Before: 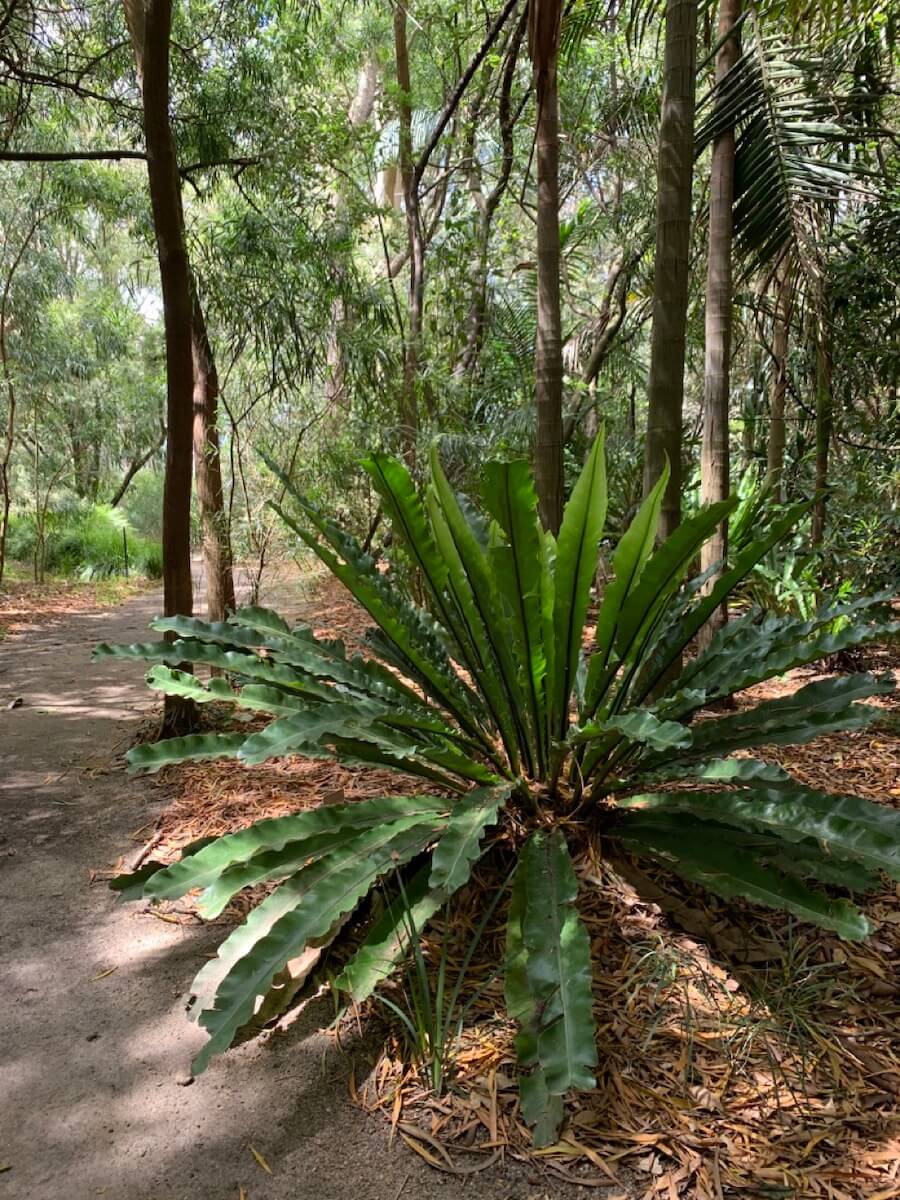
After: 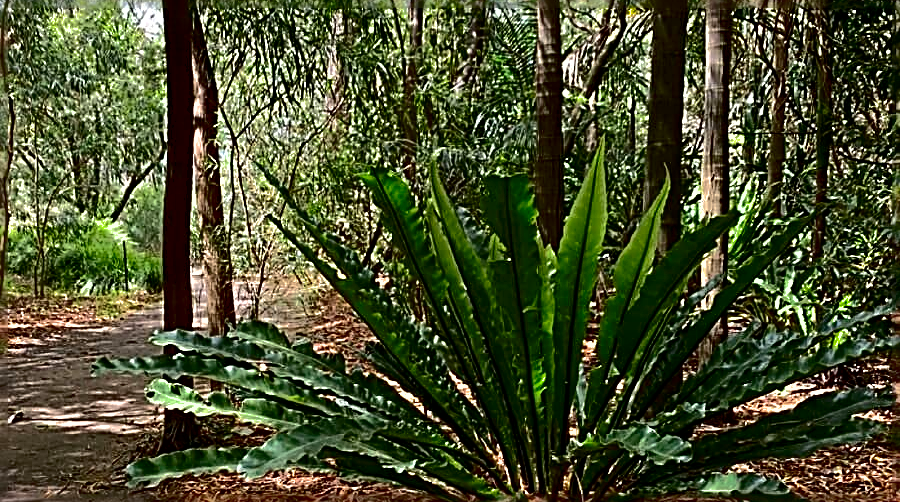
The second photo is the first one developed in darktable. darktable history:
sharpen: radius 3.158, amount 1.731
crop and rotate: top 23.84%, bottom 34.294%
contrast brightness saturation: contrast 0.24, brightness -0.24, saturation 0.14
shadows and highlights: shadows 40, highlights -60
